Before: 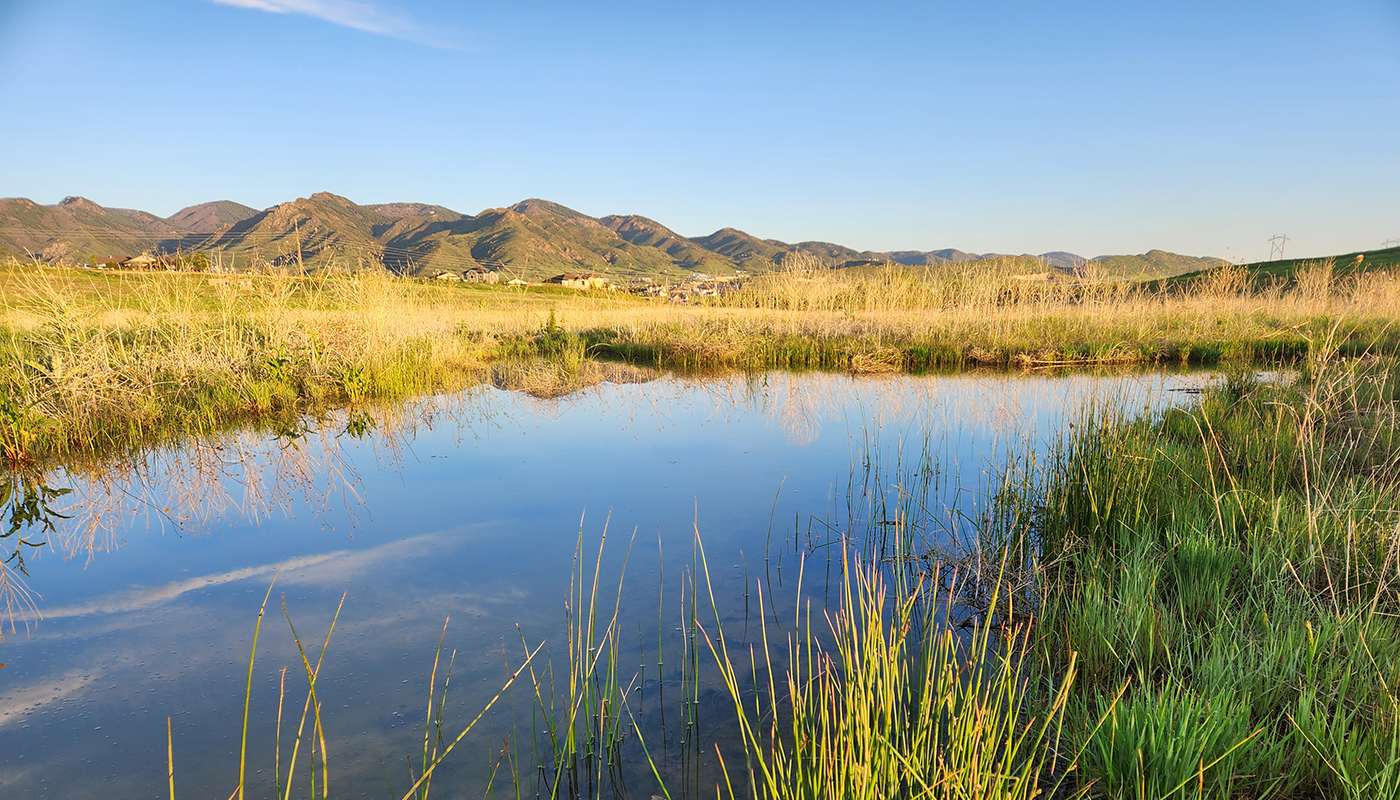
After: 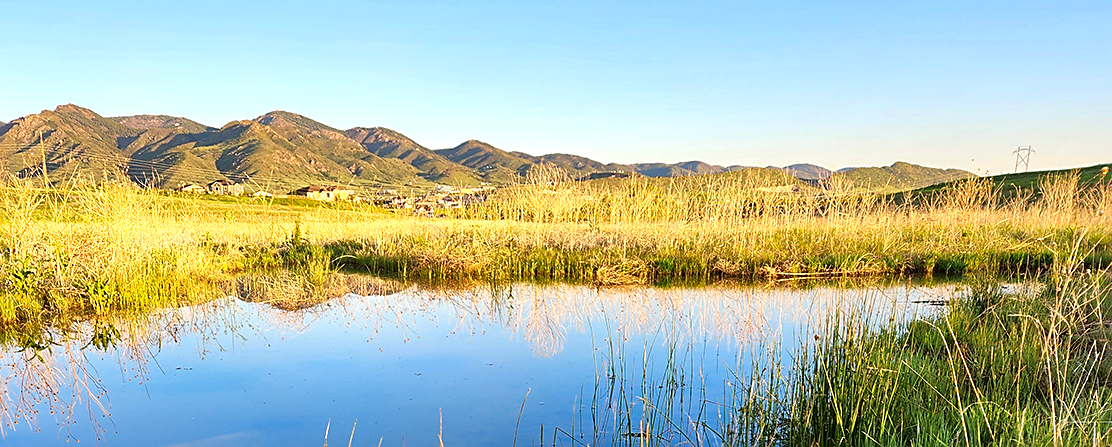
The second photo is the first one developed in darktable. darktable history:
haze removal: compatibility mode true, adaptive false
color correction: highlights b* -0.027, saturation 1.12
tone equalizer: -8 EV -0.431 EV, -7 EV -0.4 EV, -6 EV -0.34 EV, -5 EV -0.238 EV, -3 EV 0.237 EV, -2 EV 0.304 EV, -1 EV 0.384 EV, +0 EV 0.398 EV
local contrast: mode bilateral grid, contrast 20, coarseness 50, detail 119%, midtone range 0.2
crop: left 18.238%, top 11.066%, right 2.285%, bottom 33.035%
sharpen: on, module defaults
